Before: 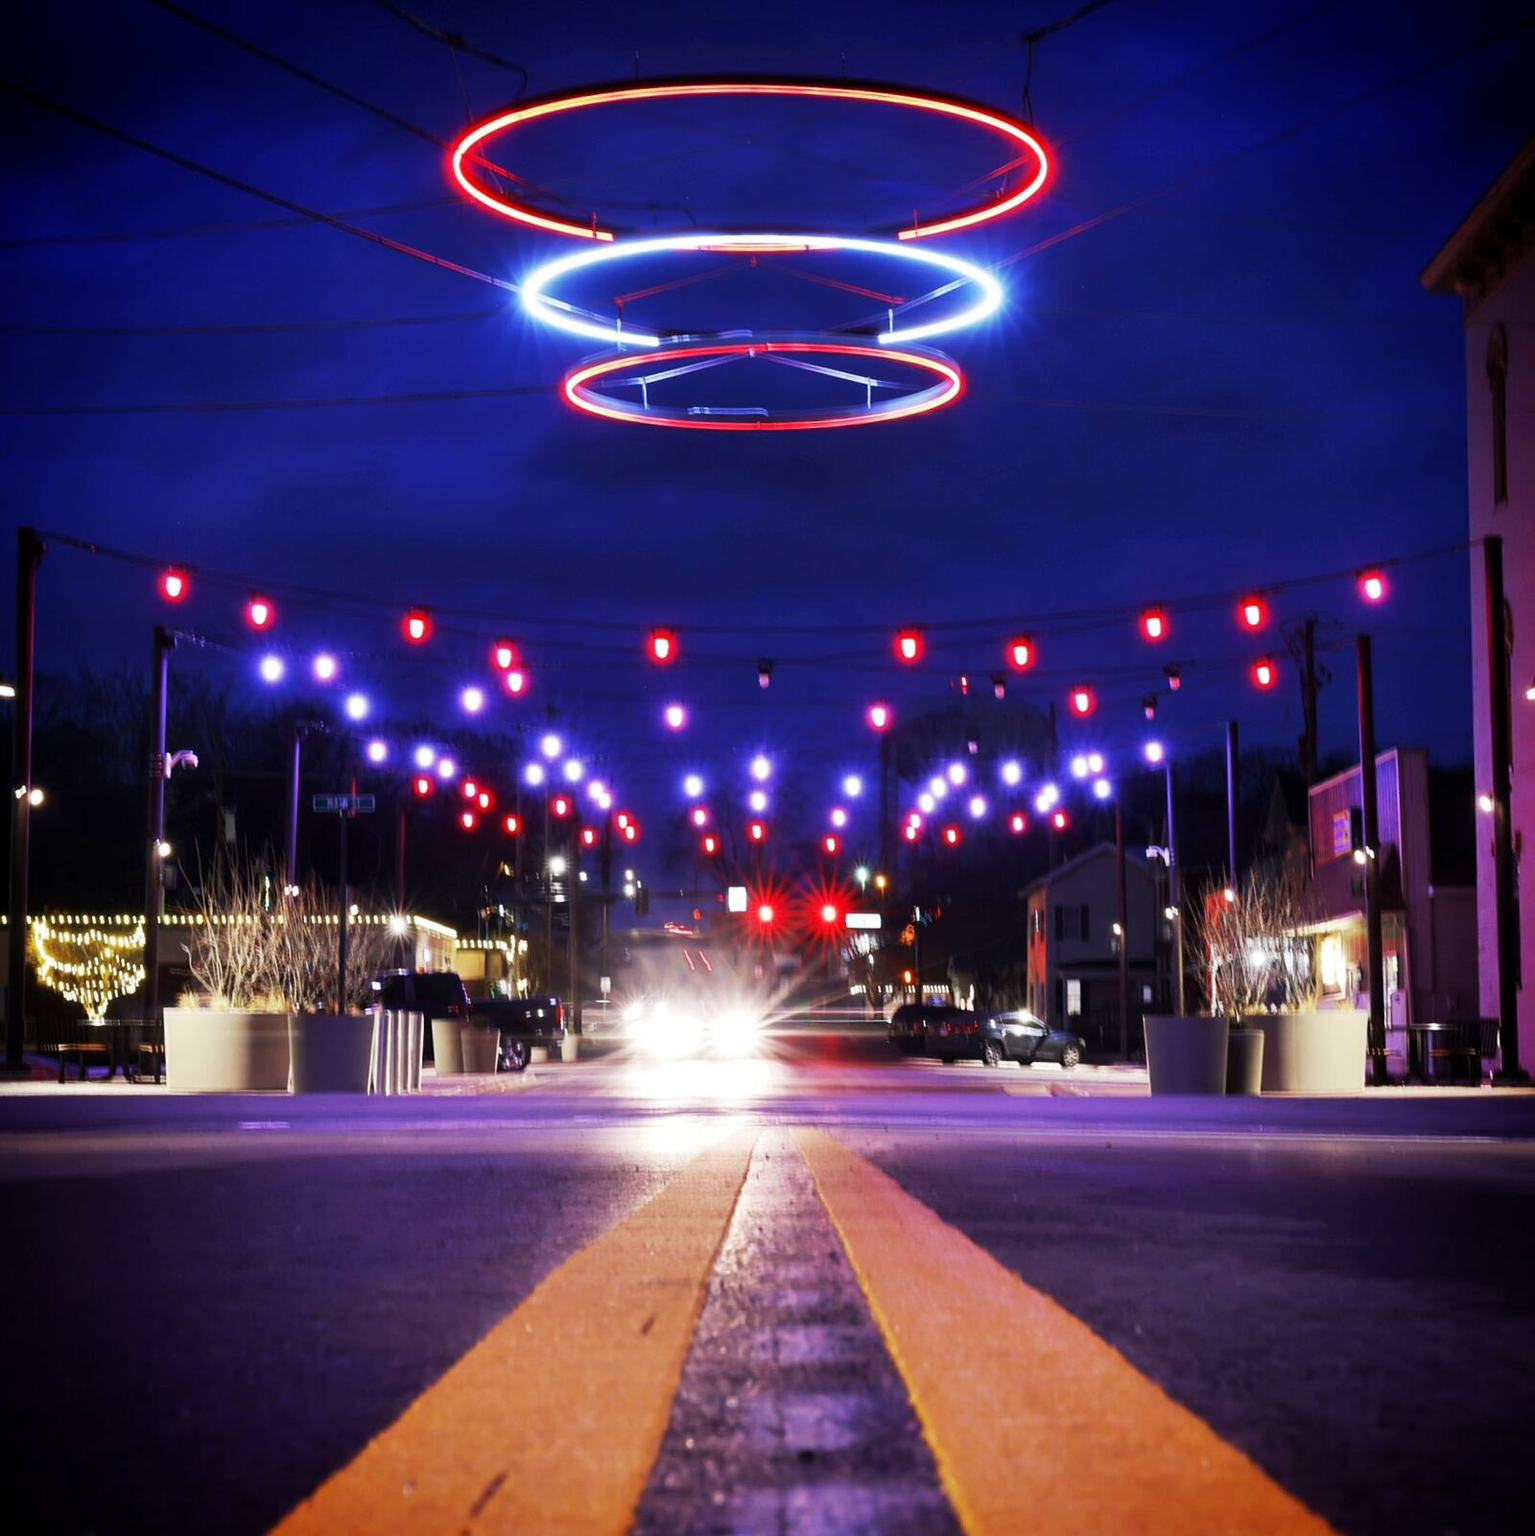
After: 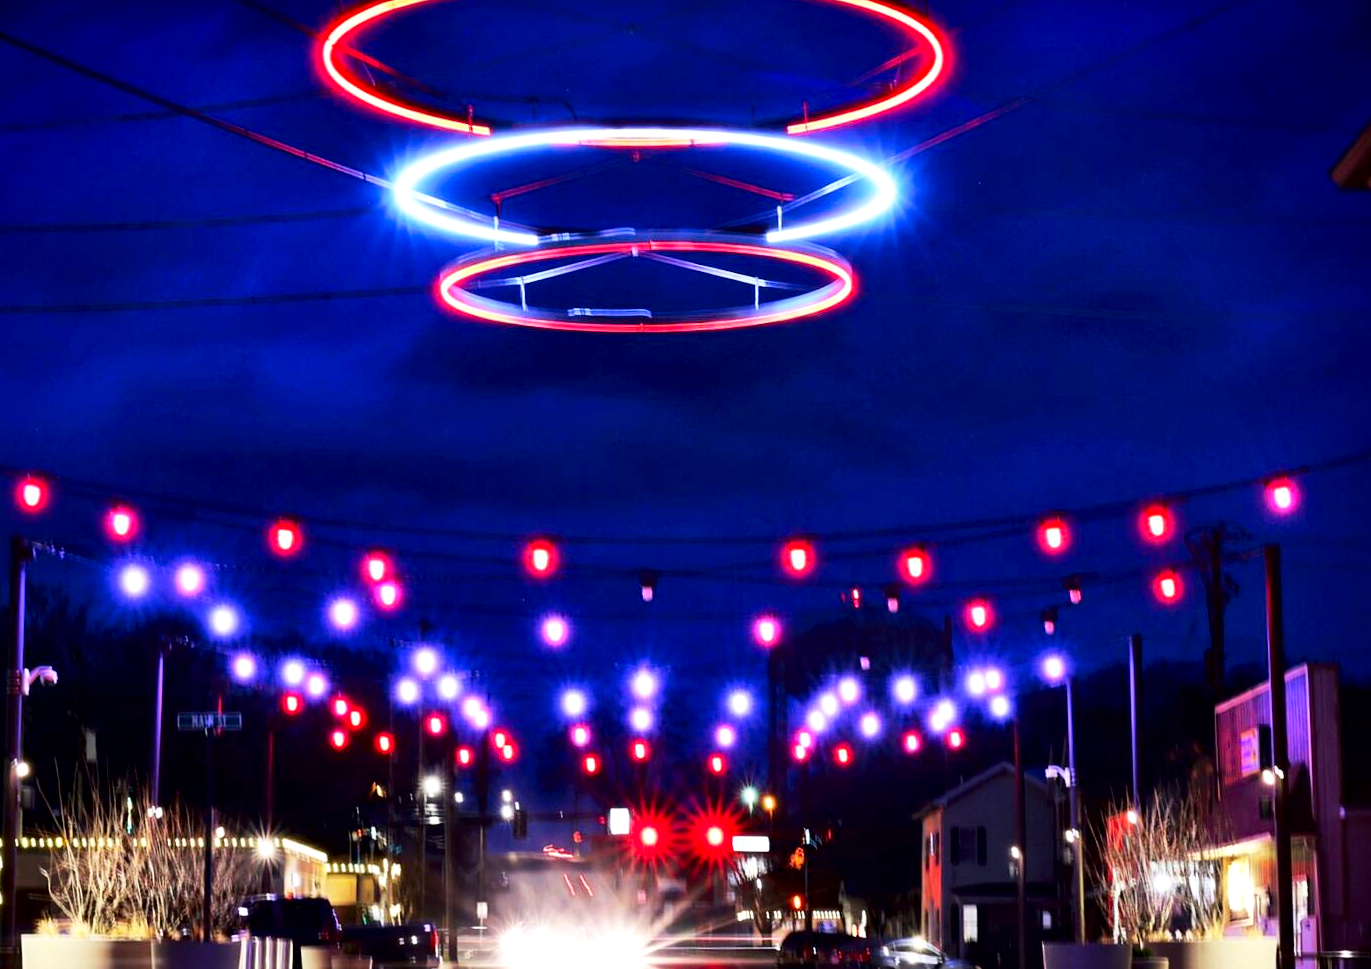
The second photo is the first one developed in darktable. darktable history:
contrast brightness saturation: contrast 0.172, saturation 0.309
local contrast: mode bilateral grid, contrast 43, coarseness 69, detail 216%, midtone range 0.2
crop and rotate: left 9.351%, top 7.26%, right 4.937%, bottom 32.213%
